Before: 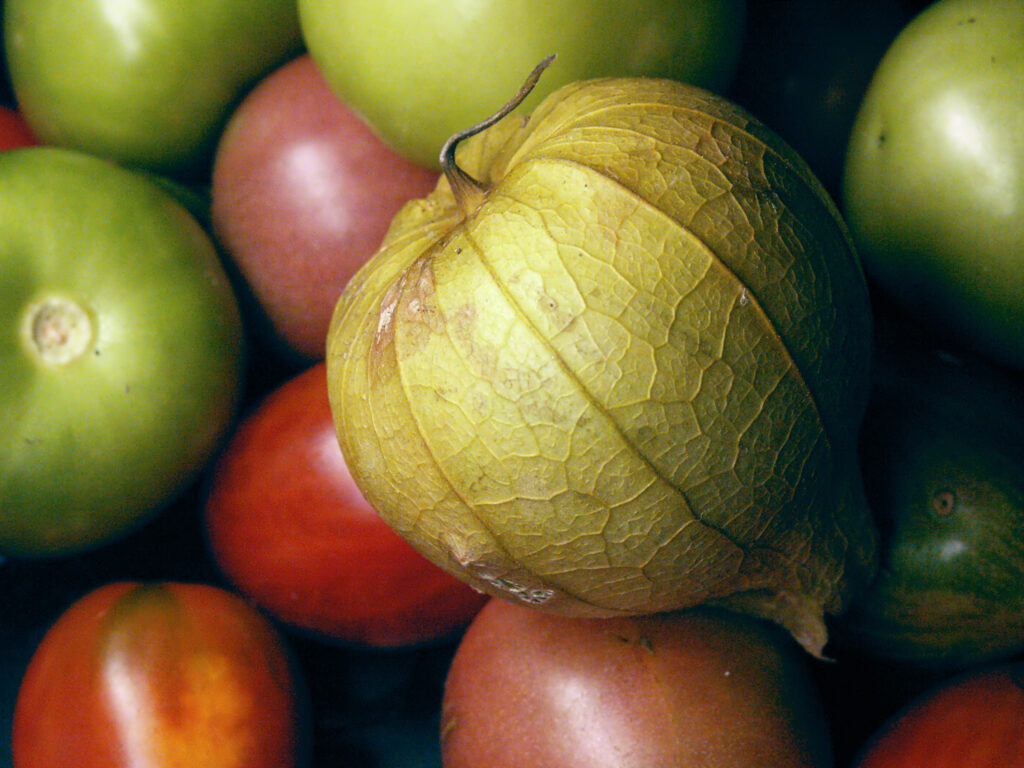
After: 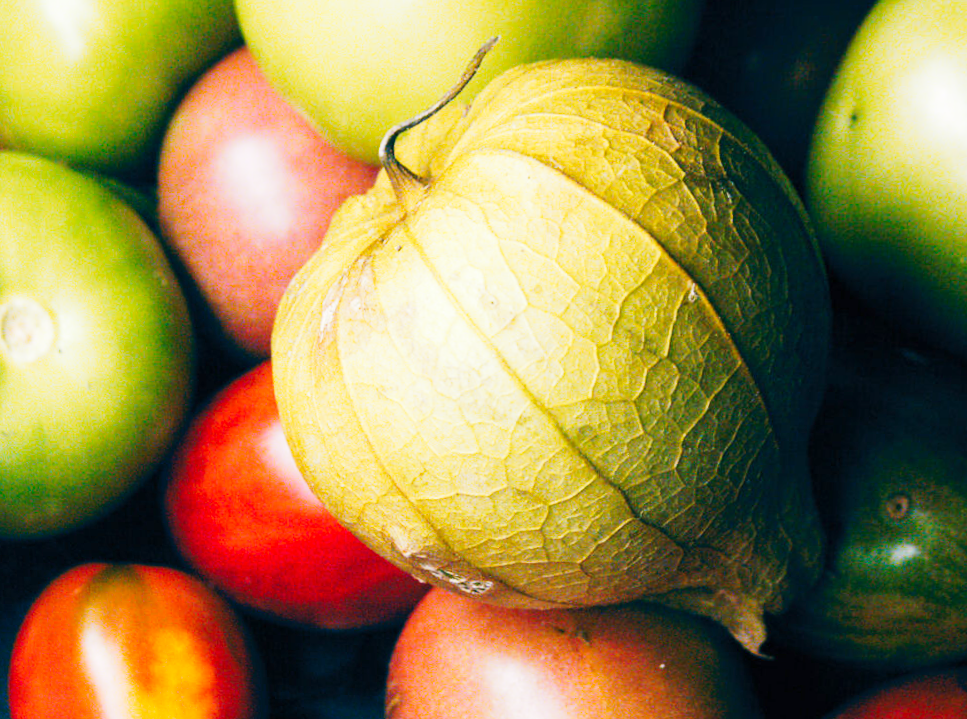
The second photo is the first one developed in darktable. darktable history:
rotate and perspective: rotation 0.062°, lens shift (vertical) 0.115, lens shift (horizontal) -0.133, crop left 0.047, crop right 0.94, crop top 0.061, crop bottom 0.94
tone curve: curves: ch0 [(0, 0) (0.003, 0.004) (0.011, 0.015) (0.025, 0.034) (0.044, 0.061) (0.069, 0.095) (0.1, 0.137) (0.136, 0.187) (0.177, 0.244) (0.224, 0.308) (0.277, 0.415) (0.335, 0.532) (0.399, 0.642) (0.468, 0.747) (0.543, 0.829) (0.623, 0.886) (0.709, 0.924) (0.801, 0.951) (0.898, 0.975) (1, 1)], preserve colors none
